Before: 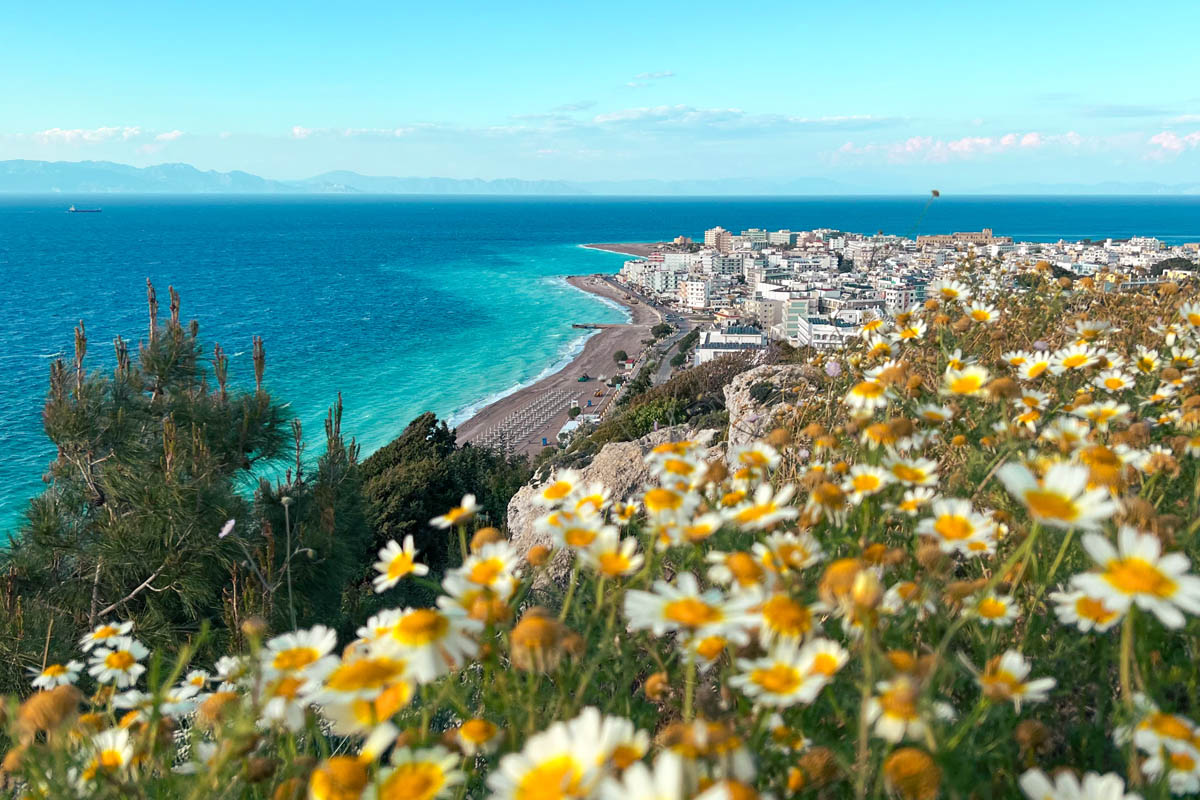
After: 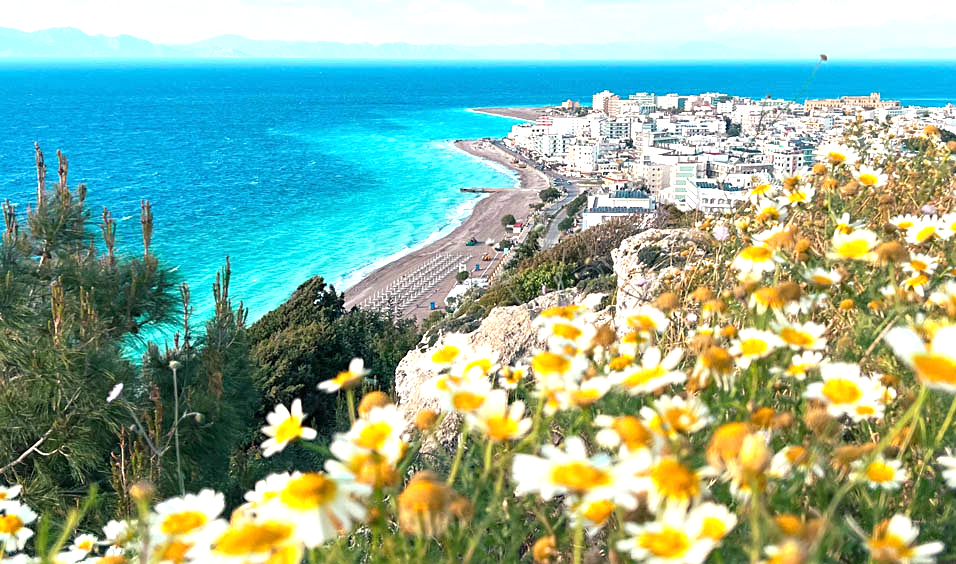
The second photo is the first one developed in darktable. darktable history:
sharpen: amount 0.204
crop: left 9.393%, top 17.074%, right 10.932%, bottom 12.332%
exposure: exposure 0.994 EV, compensate highlight preservation false
